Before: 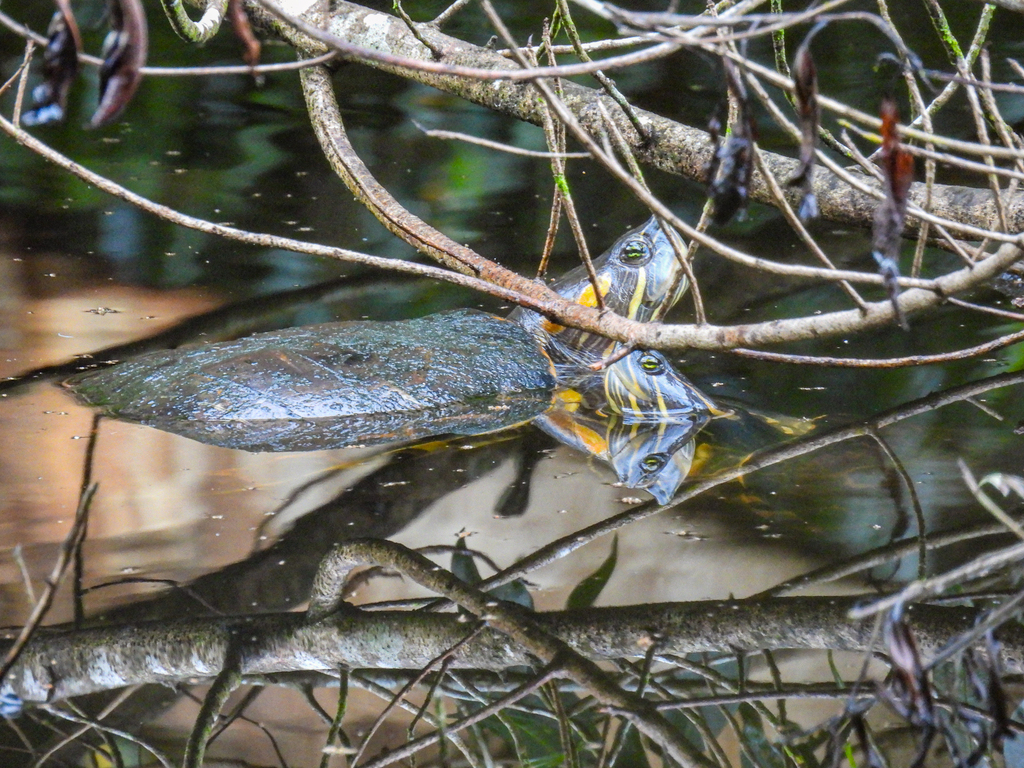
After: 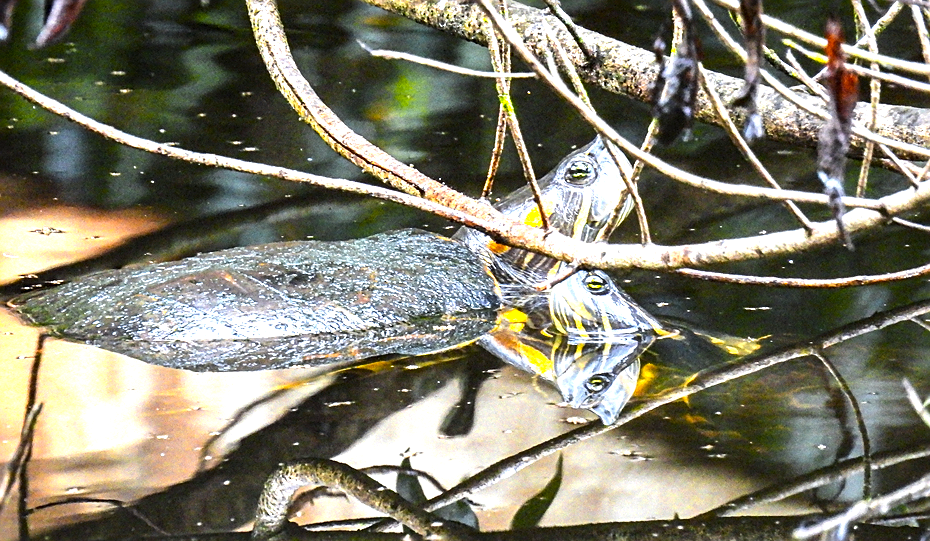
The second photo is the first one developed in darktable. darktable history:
tone equalizer: -8 EV -0.723 EV, -7 EV -0.668 EV, -6 EV -0.589 EV, -5 EV -0.404 EV, -3 EV 0.37 EV, -2 EV 0.6 EV, -1 EV 0.68 EV, +0 EV 0.728 EV, edges refinement/feathering 500, mask exposure compensation -1.57 EV, preserve details no
exposure: black level correction 0.001, exposure 0.499 EV, compensate highlight preservation false
sharpen: on, module defaults
crop: left 5.433%, top 10.472%, right 3.741%, bottom 18.967%
contrast equalizer: octaves 7, y [[0.5, 0.488, 0.462, 0.461, 0.491, 0.5], [0.5 ×6], [0.5 ×6], [0 ×6], [0 ×6]], mix 0.158
color zones: curves: ch0 [(0, 0.511) (0.143, 0.531) (0.286, 0.56) (0.429, 0.5) (0.571, 0.5) (0.714, 0.5) (0.857, 0.5) (1, 0.5)]; ch1 [(0, 0.525) (0.143, 0.705) (0.286, 0.715) (0.429, 0.35) (0.571, 0.35) (0.714, 0.35) (0.857, 0.4) (1, 0.4)]; ch2 [(0, 0.572) (0.143, 0.512) (0.286, 0.473) (0.429, 0.45) (0.571, 0.5) (0.714, 0.5) (0.857, 0.518) (1, 0.518)]
